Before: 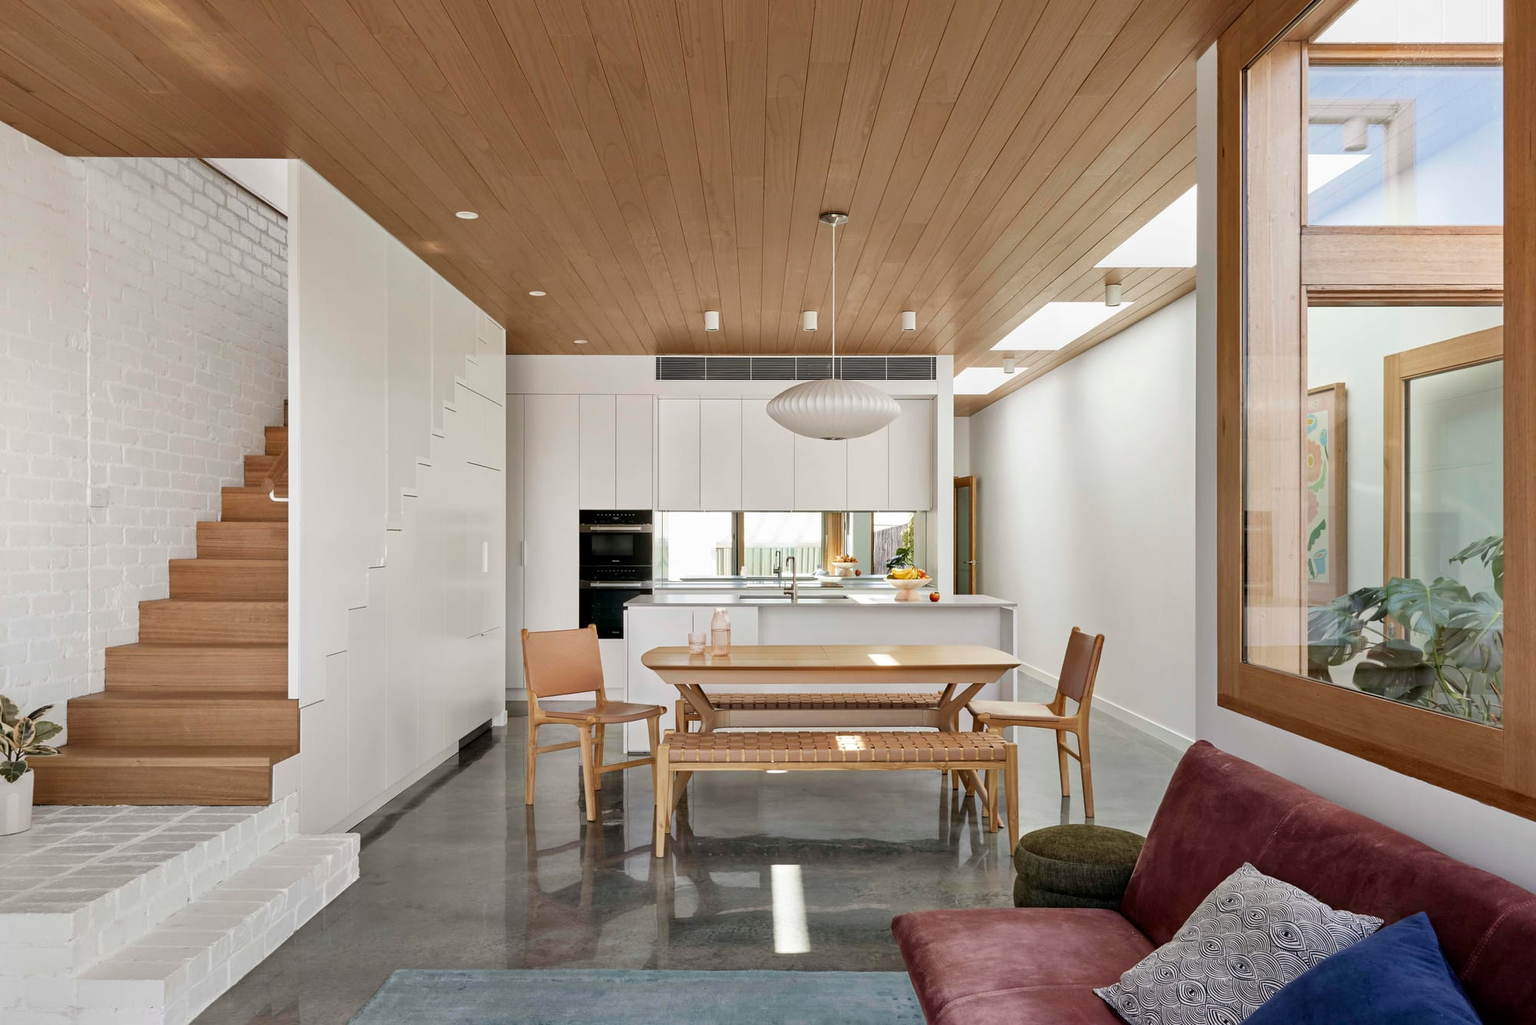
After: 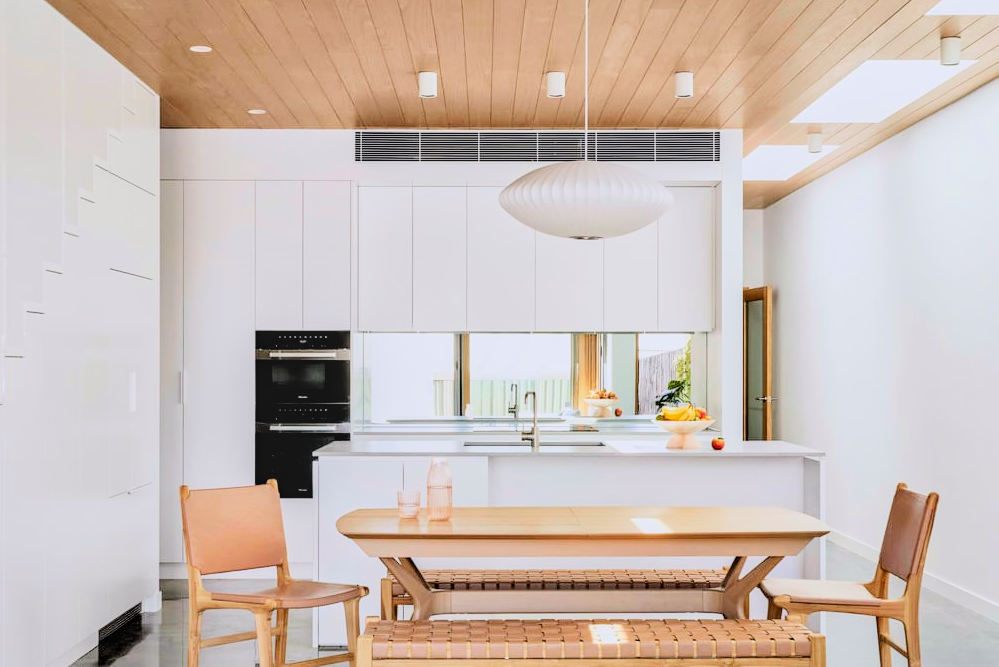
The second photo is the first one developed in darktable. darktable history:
local contrast: on, module defaults
tone curve: curves: ch0 [(0, 0) (0.004, 0.001) (0.133, 0.112) (0.325, 0.362) (0.832, 0.893) (1, 1)], color space Lab, linked channels, preserve colors none
exposure: black level correction 0, exposure 0.7 EV, compensate exposure bias true, compensate highlight preservation false
white balance: red 0.984, blue 1.059
crop: left 25%, top 25%, right 25%, bottom 25%
filmic rgb: black relative exposure -6.15 EV, white relative exposure 6.96 EV, hardness 2.23, color science v6 (2022)
